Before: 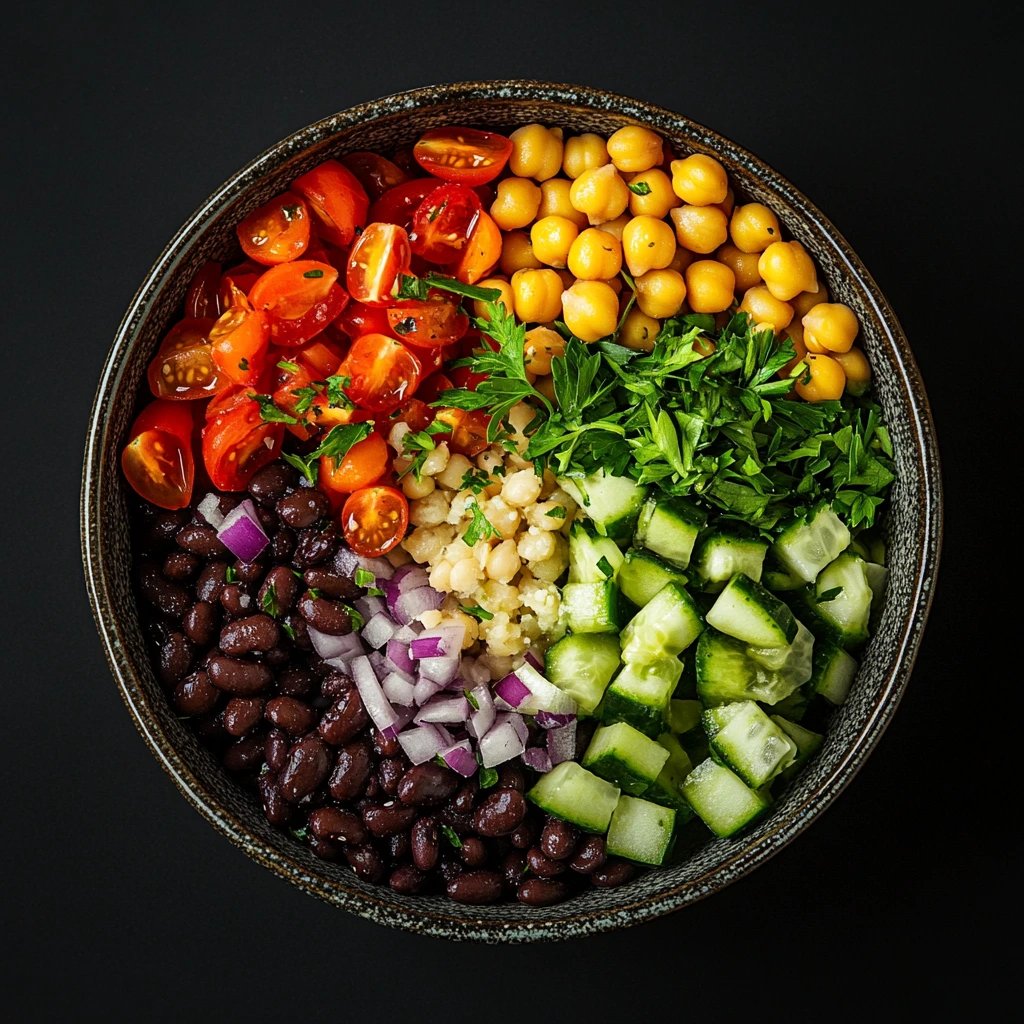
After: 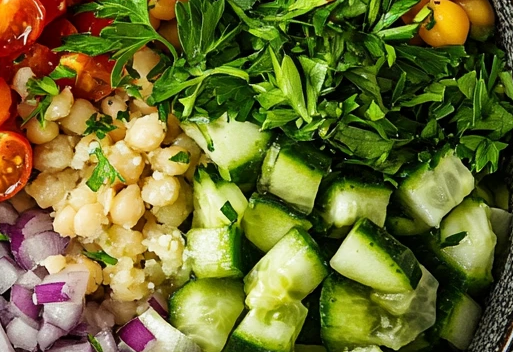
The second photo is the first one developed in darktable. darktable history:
crop: left 36.802%, top 34.722%, right 13.059%, bottom 30.848%
